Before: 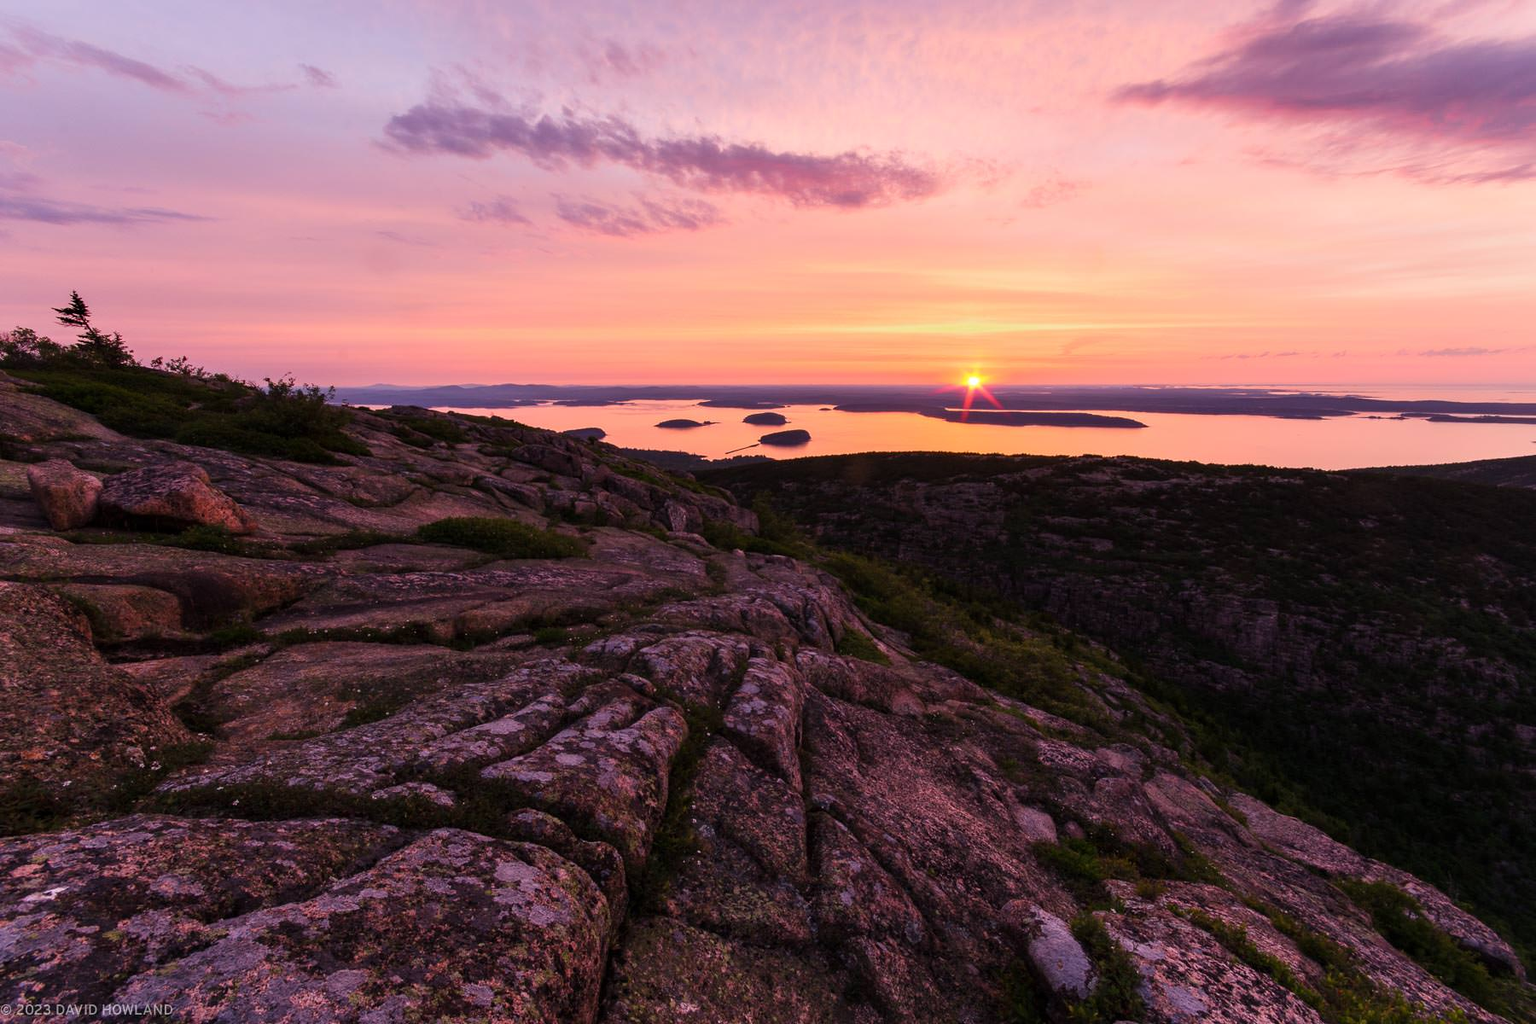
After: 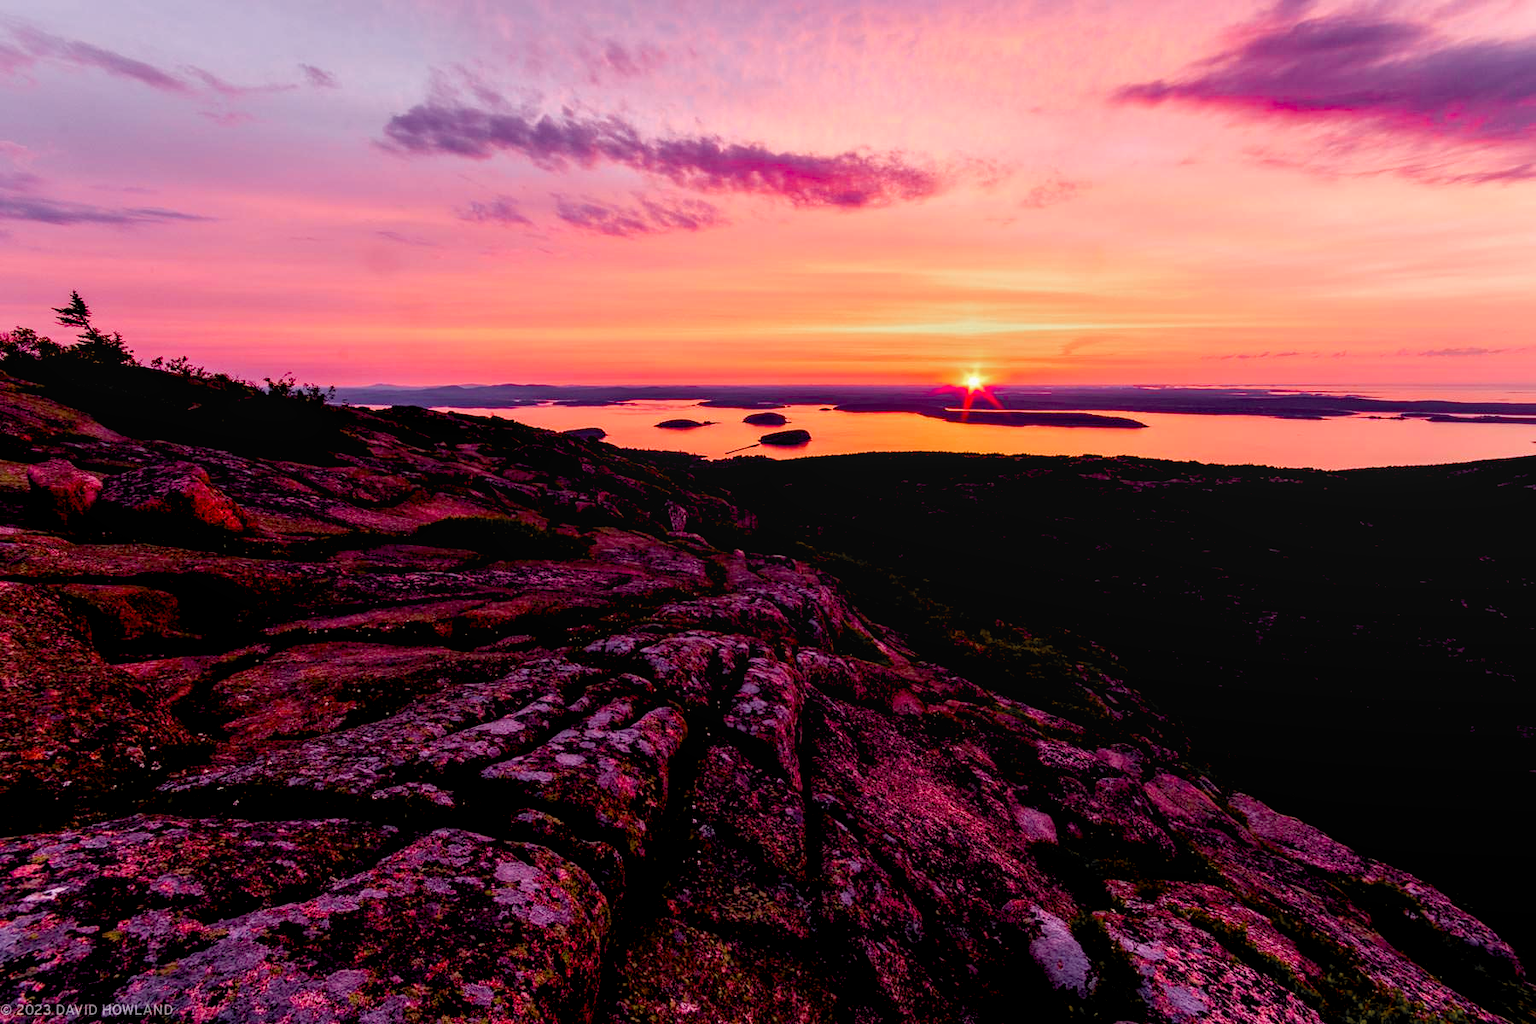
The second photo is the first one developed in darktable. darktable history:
local contrast: on, module defaults
color zones: curves: ch1 [(0, 0.679) (0.143, 0.647) (0.286, 0.261) (0.378, -0.011) (0.571, 0.396) (0.714, 0.399) (0.857, 0.406) (1, 0.679)]
color balance rgb: shadows lift › luminance -9.41%, highlights gain › luminance 17.6%, global offset › luminance -1.45%, perceptual saturation grading › highlights -17.77%, perceptual saturation grading › mid-tones 33.1%, perceptual saturation grading › shadows 50.52%, global vibrance 24.22%
exposure: black level correction 0.001, exposure -0.2 EV, compensate highlight preservation false
